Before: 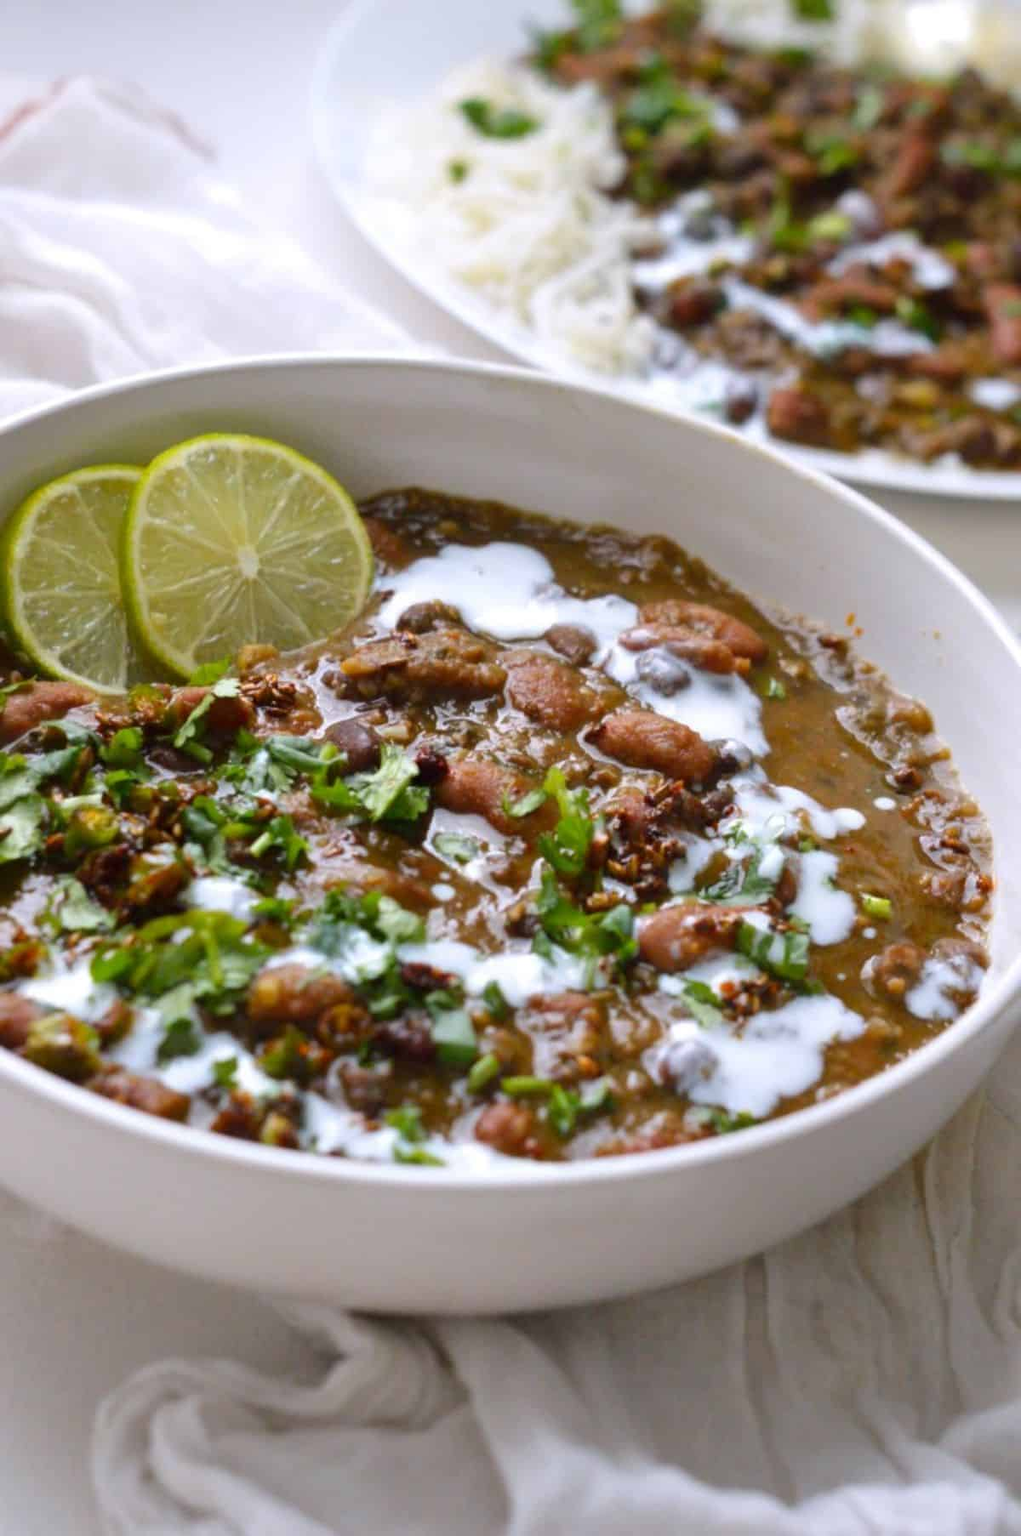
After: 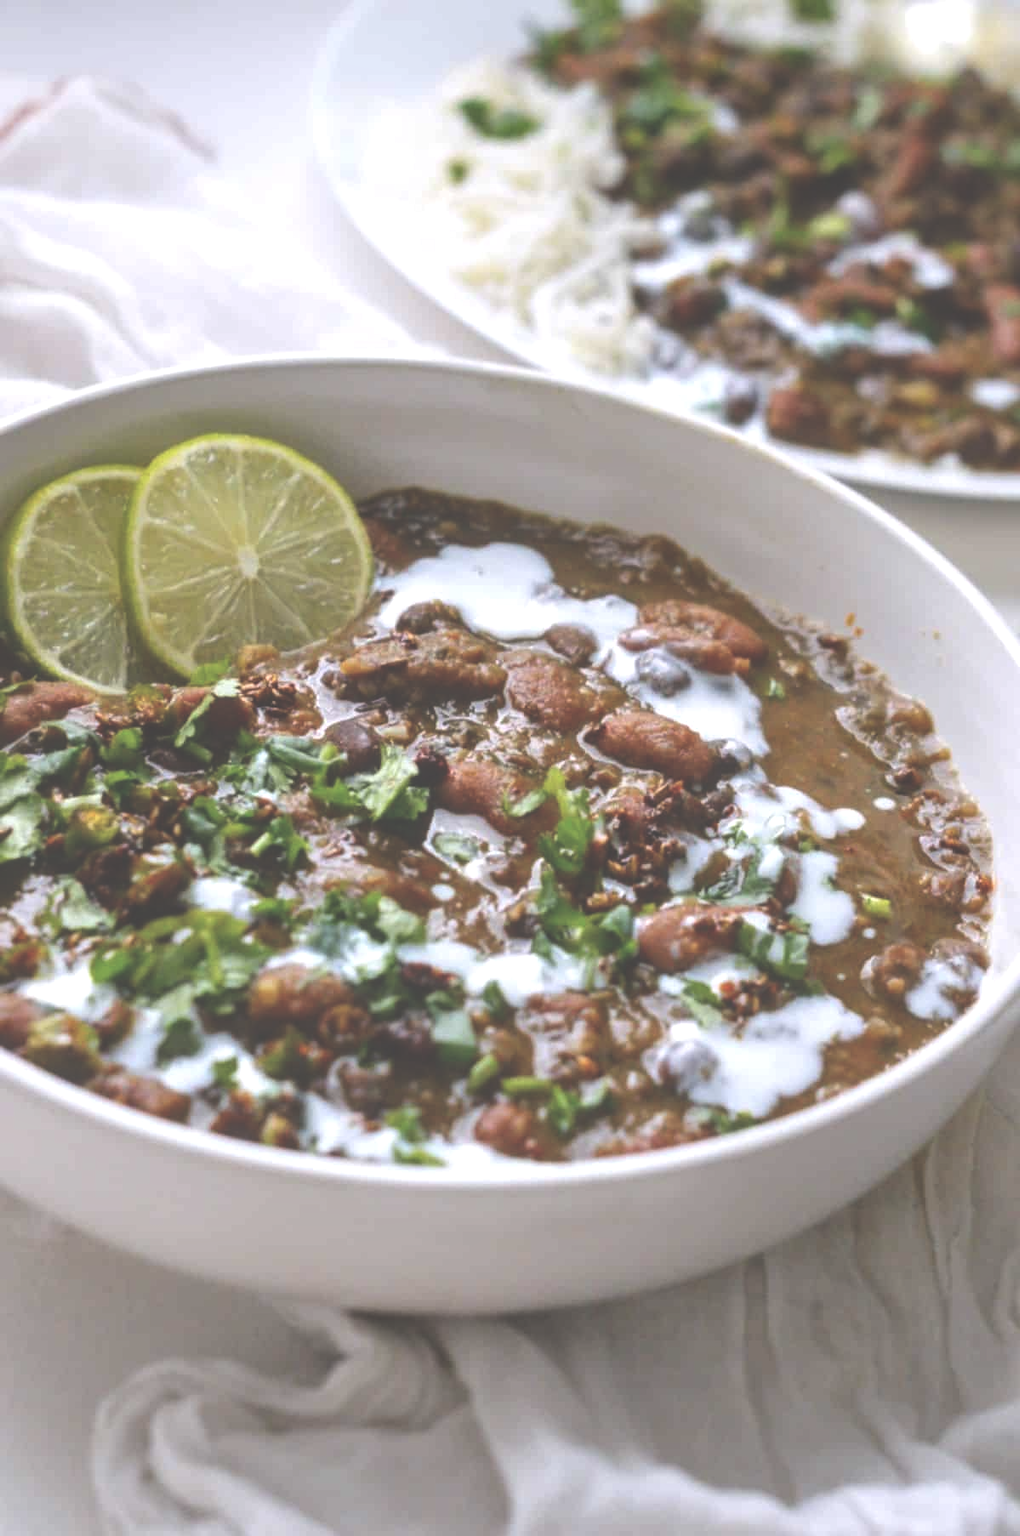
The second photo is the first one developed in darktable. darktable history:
local contrast: highlights 40%, shadows 60%, detail 136%, midtone range 0.514
exposure: black level correction -0.087, compensate highlight preservation false
